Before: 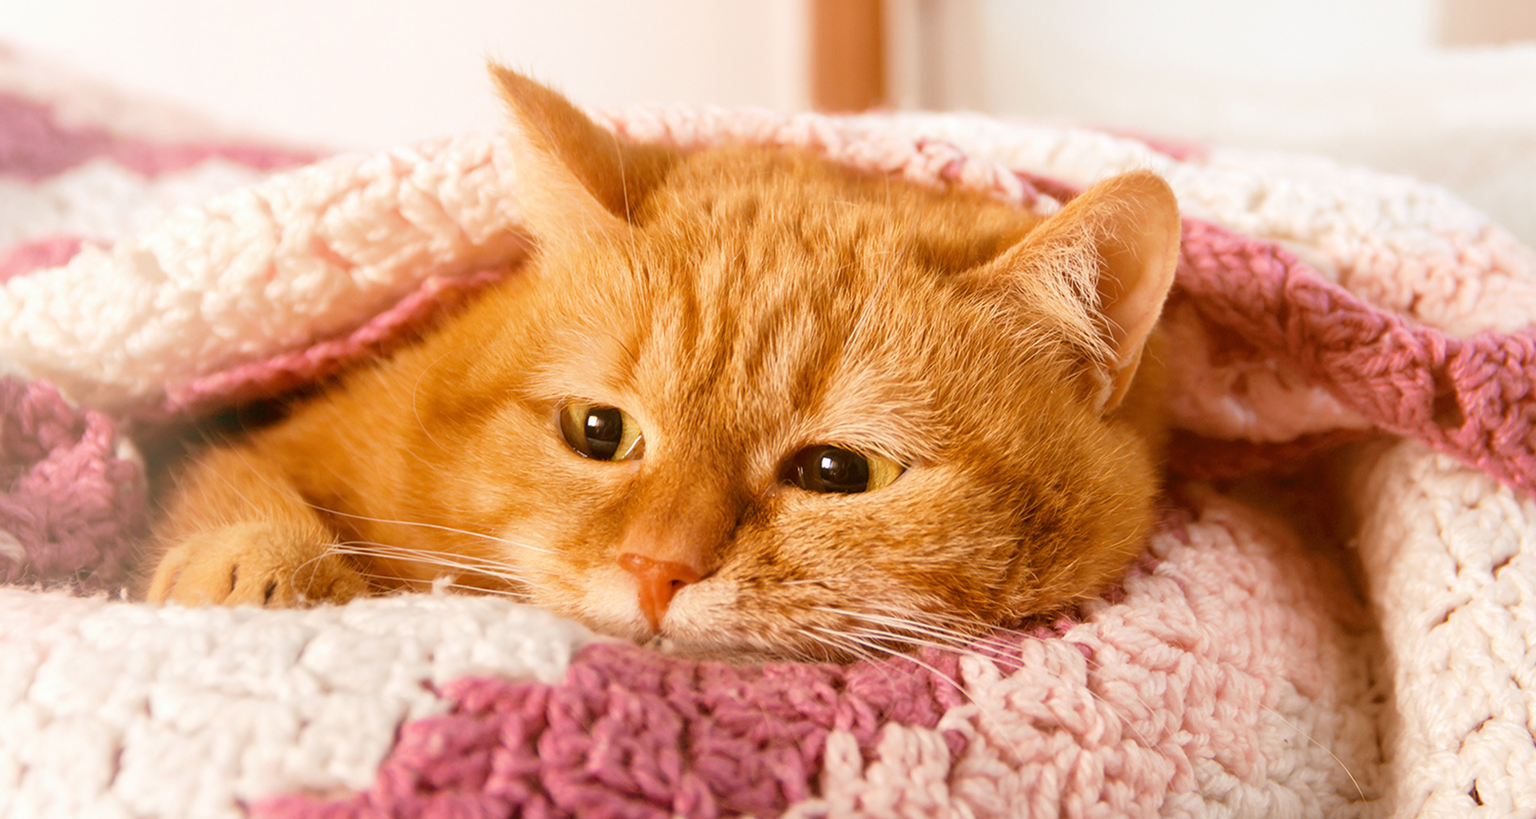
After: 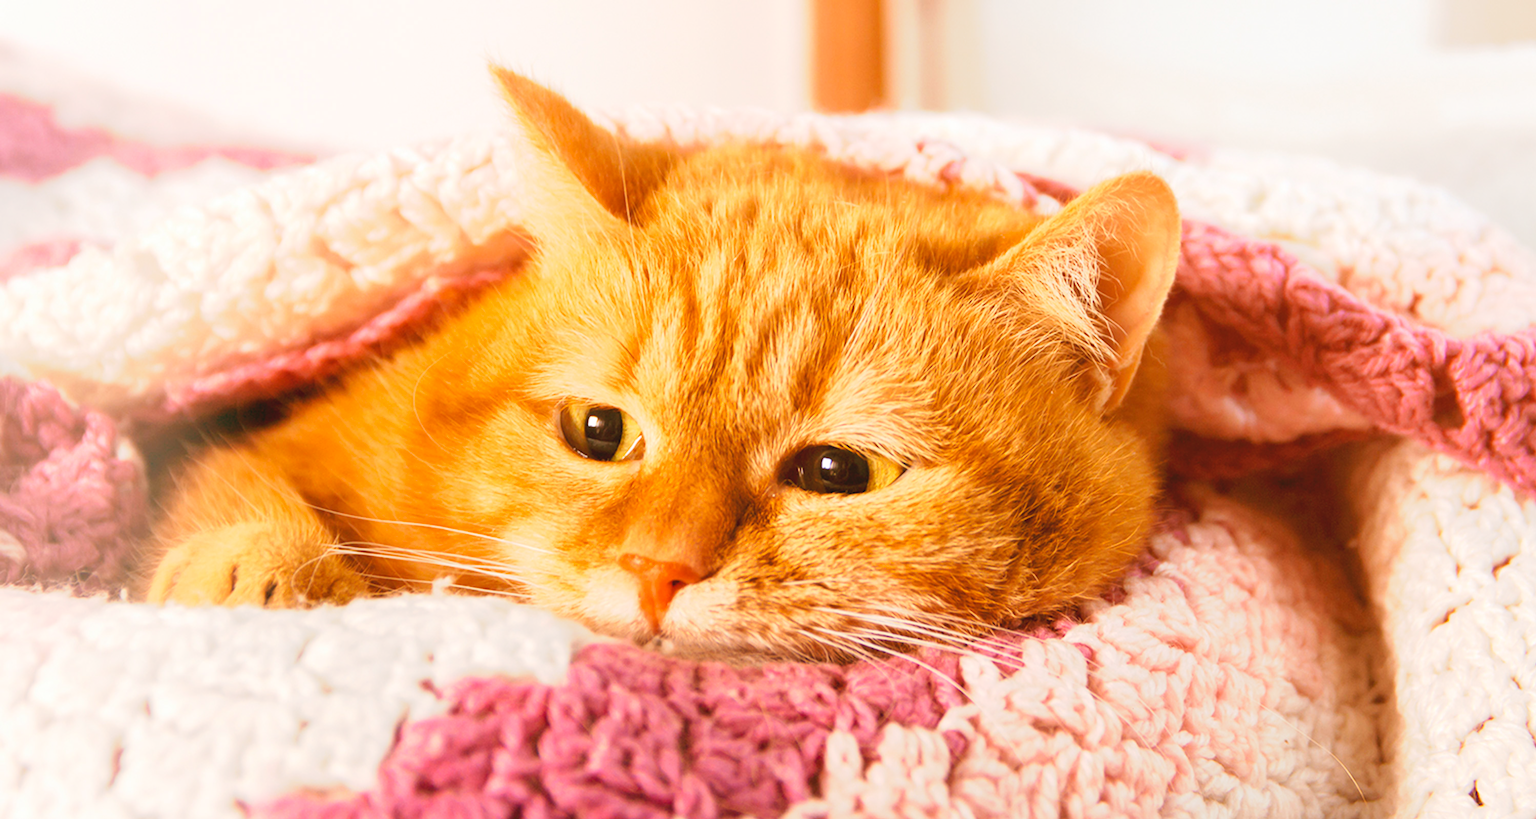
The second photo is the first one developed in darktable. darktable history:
contrast brightness saturation: contrast 0.03, brightness 0.06, saturation 0.13
tone curve: curves: ch0 [(0, 0) (0.003, 0.045) (0.011, 0.051) (0.025, 0.057) (0.044, 0.074) (0.069, 0.096) (0.1, 0.125) (0.136, 0.16) (0.177, 0.201) (0.224, 0.242) (0.277, 0.299) (0.335, 0.362) (0.399, 0.432) (0.468, 0.512) (0.543, 0.601) (0.623, 0.691) (0.709, 0.786) (0.801, 0.876) (0.898, 0.927) (1, 1)], preserve colors none
tone equalizer: on, module defaults
